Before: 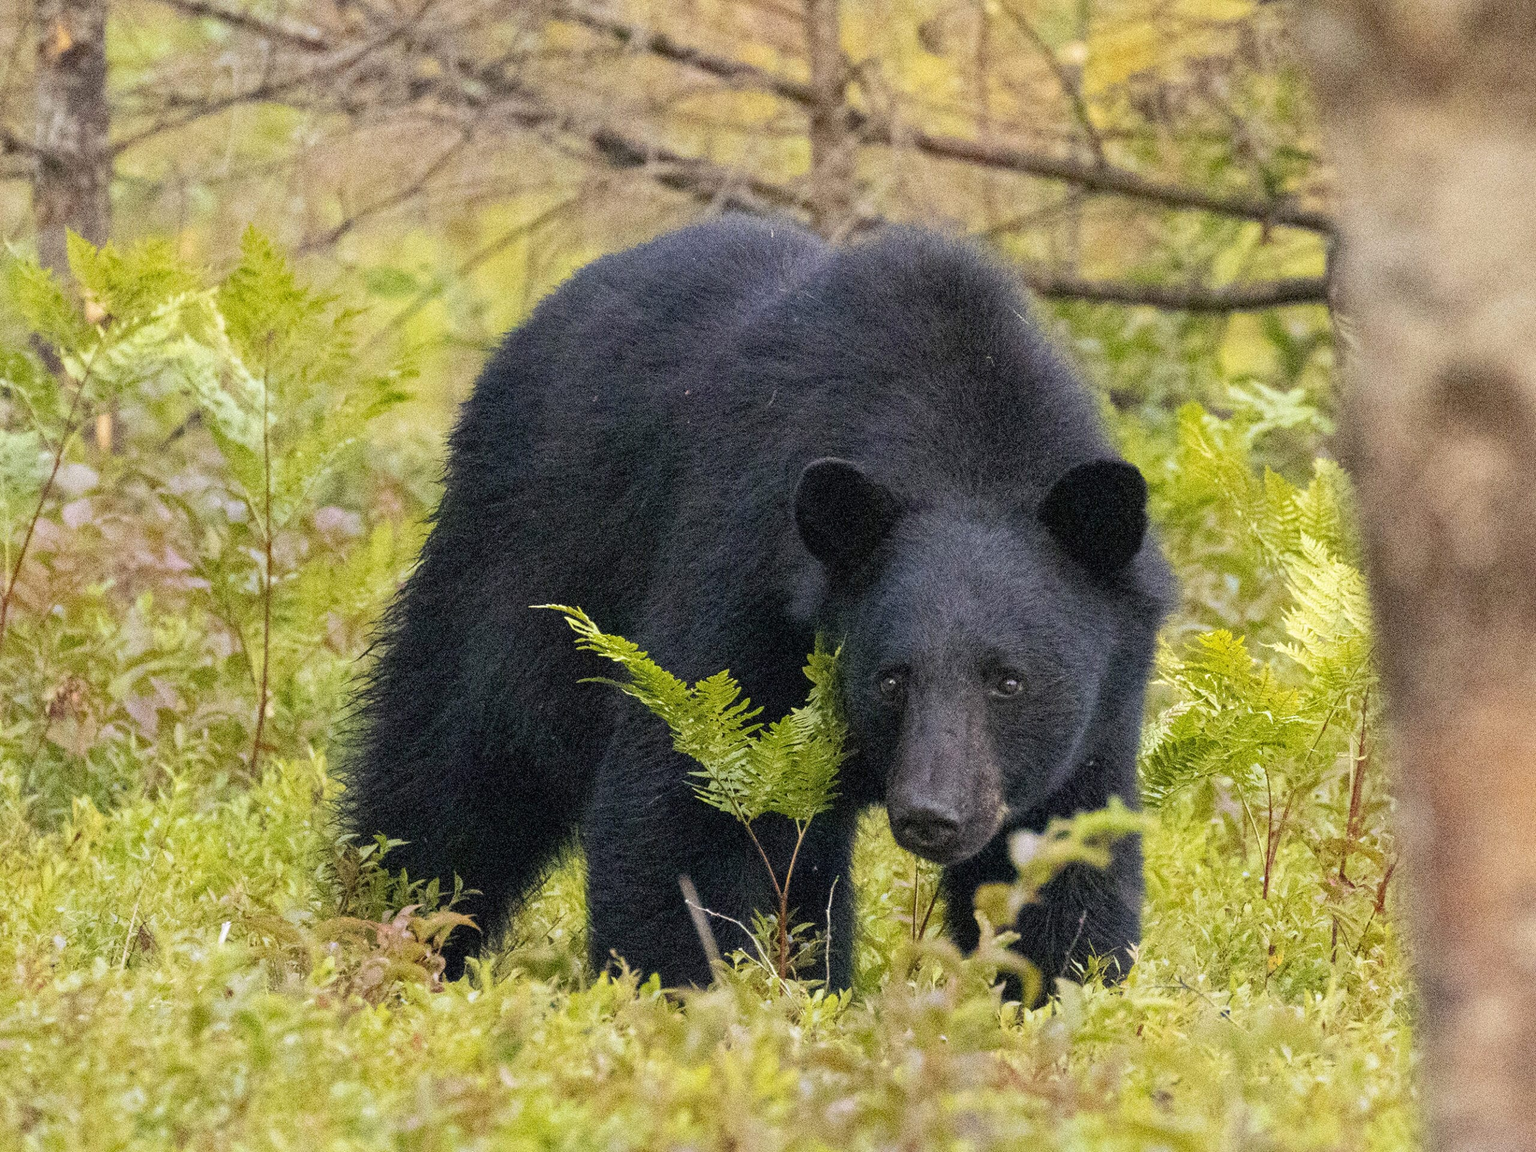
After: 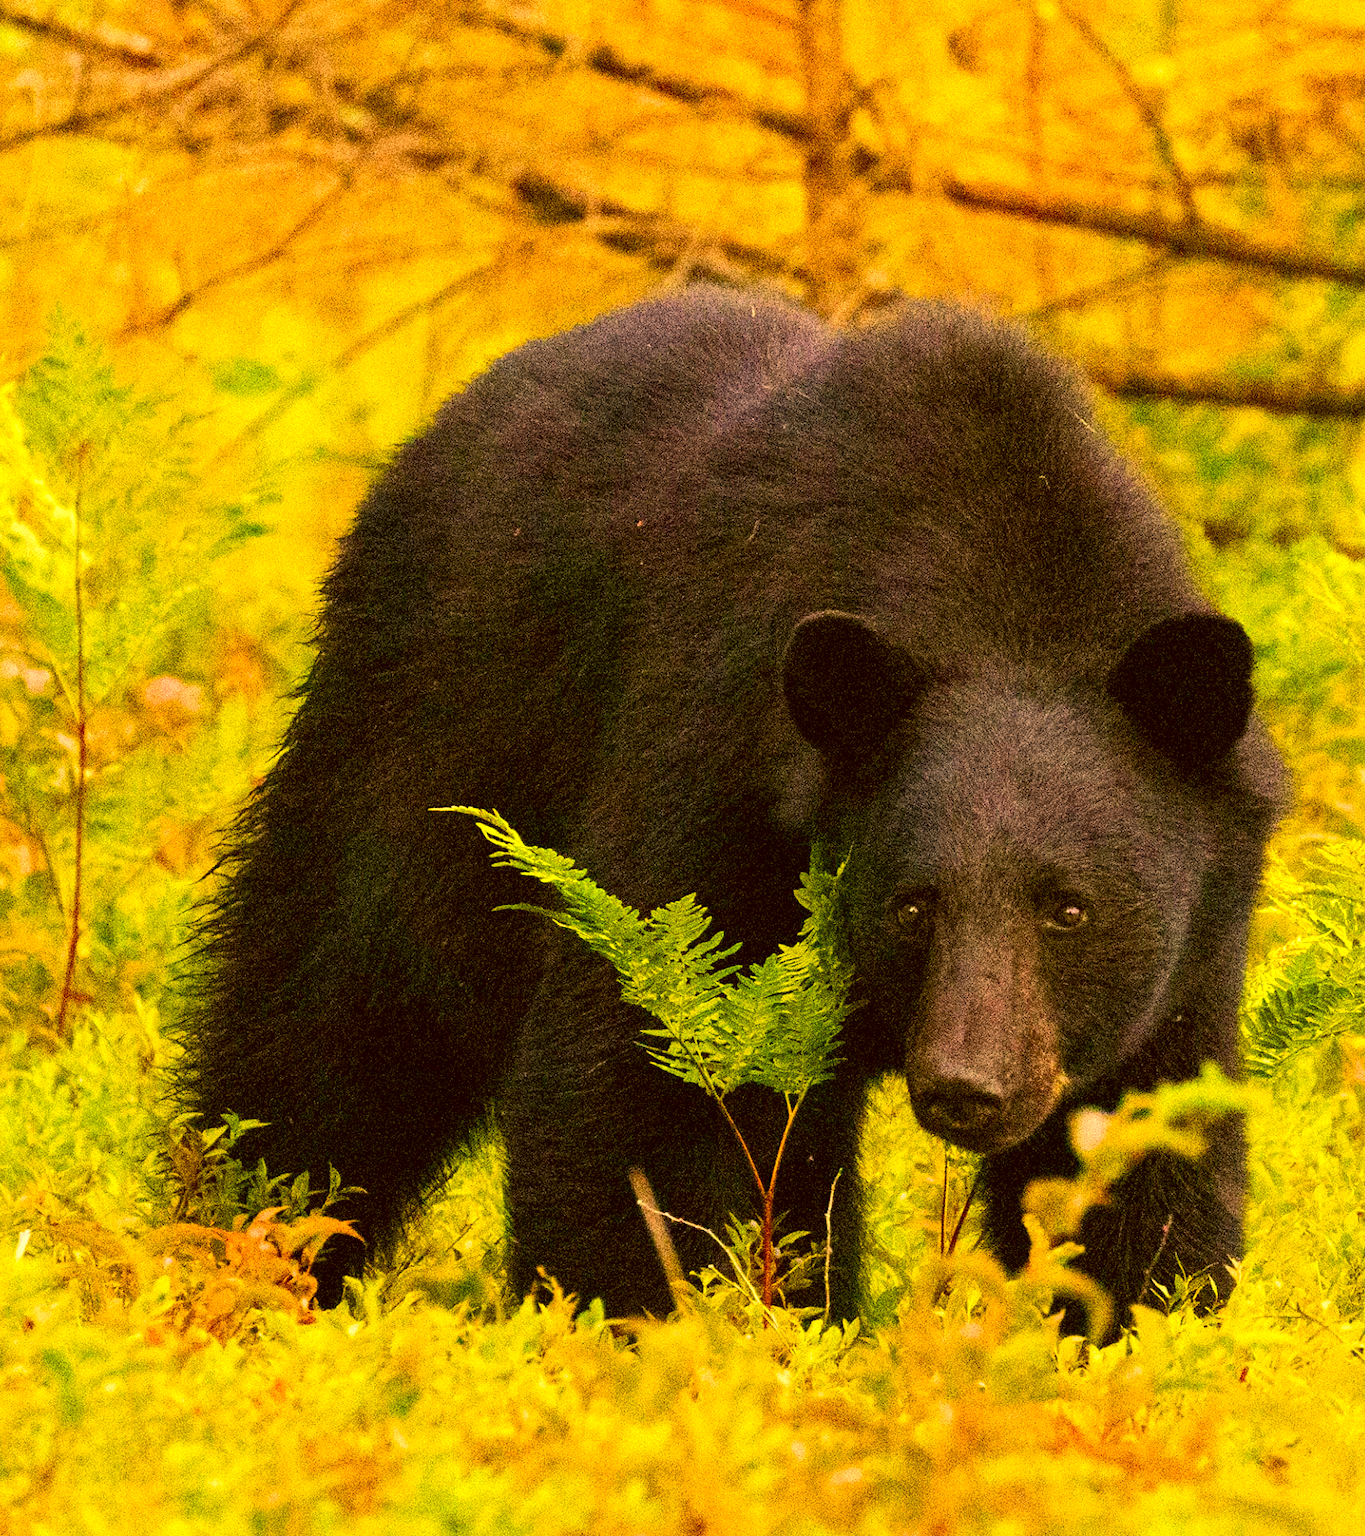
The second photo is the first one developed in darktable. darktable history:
tone equalizer: -8 EV -0.417 EV, -7 EV -0.389 EV, -6 EV -0.333 EV, -5 EV -0.222 EV, -3 EV 0.222 EV, -2 EV 0.333 EV, -1 EV 0.389 EV, +0 EV 0.417 EV, edges refinement/feathering 500, mask exposure compensation -1.57 EV, preserve details no
contrast brightness saturation: contrast 0.08, saturation 0.02
crop and rotate: left 13.537%, right 19.796%
color correction: highlights a* 10.44, highlights b* 30.04, shadows a* 2.73, shadows b* 17.51, saturation 1.72
